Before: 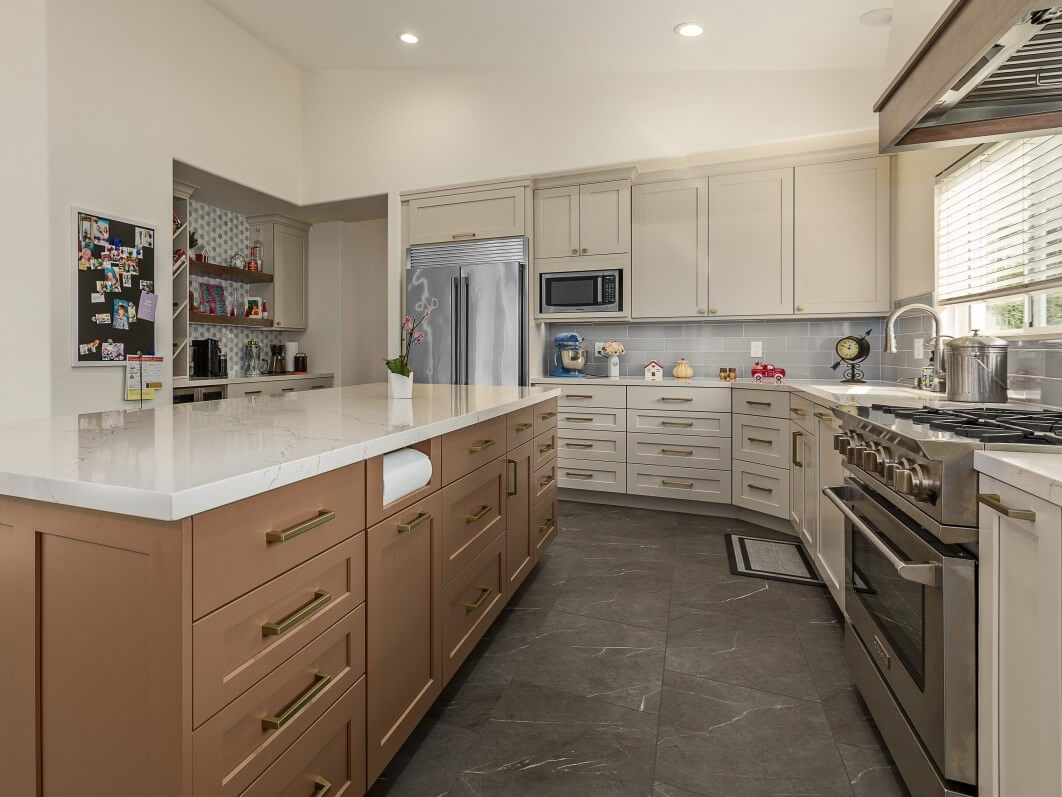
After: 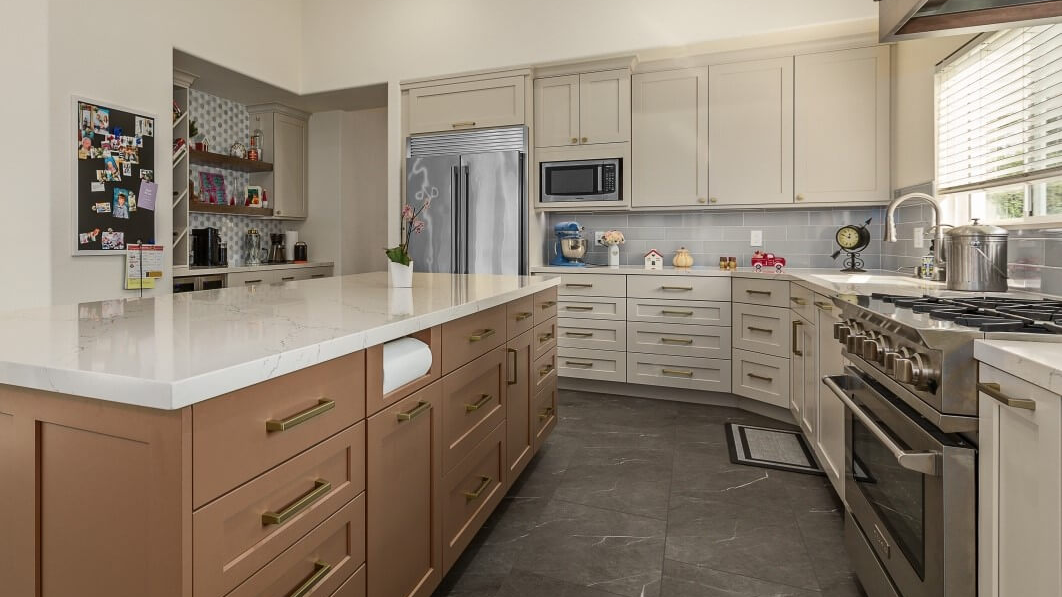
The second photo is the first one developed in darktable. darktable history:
crop: top 13.959%, bottom 11.096%
